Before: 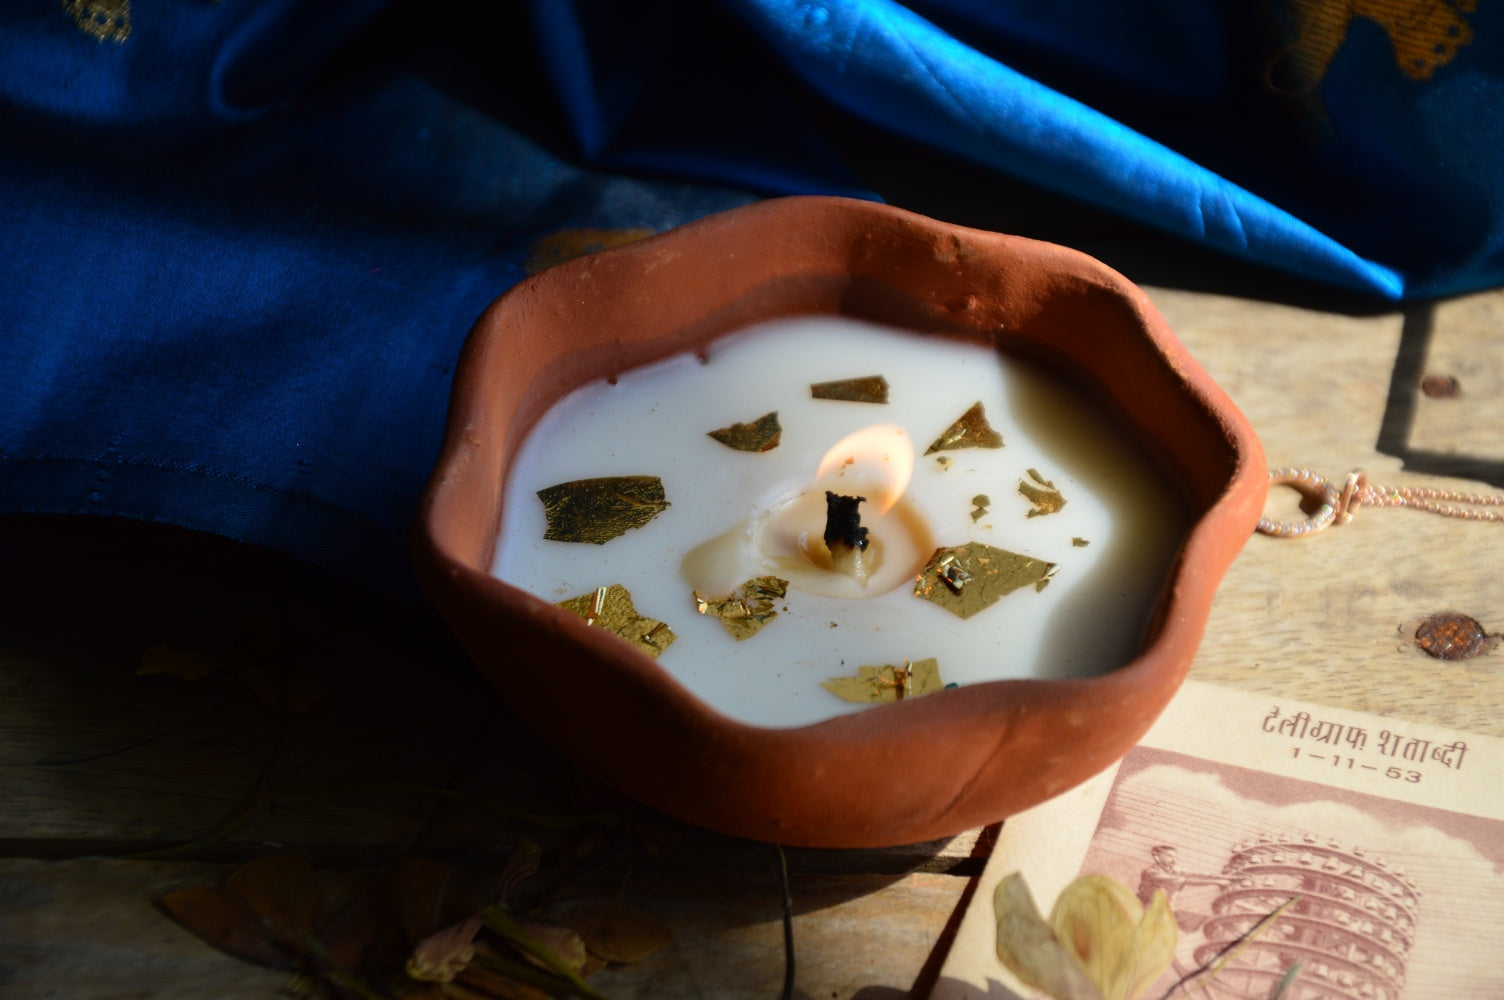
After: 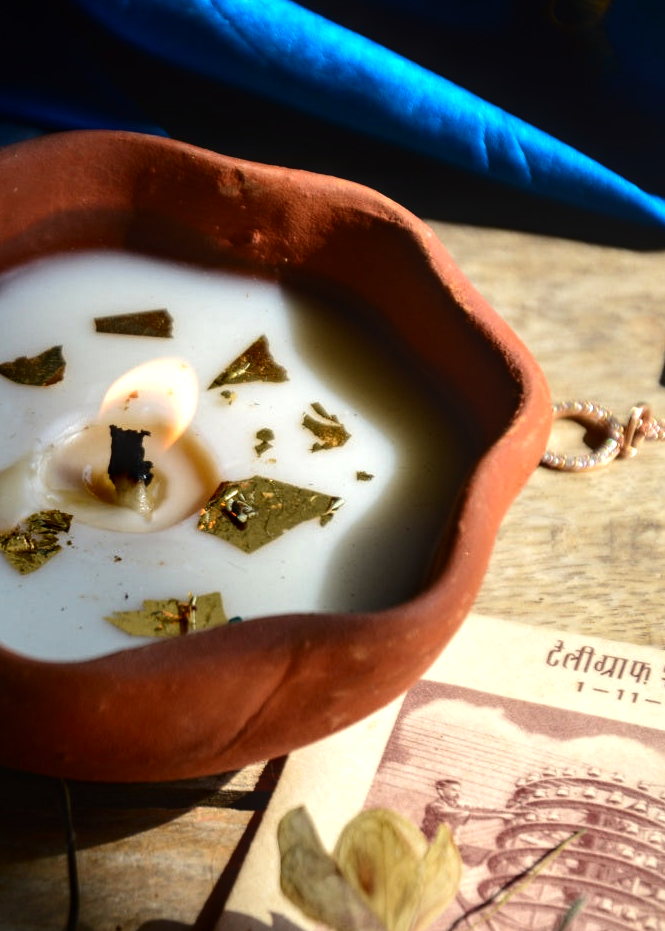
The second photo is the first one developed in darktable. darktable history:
contrast brightness saturation: contrast 0.07, brightness -0.13, saturation 0.06
tone equalizer: -8 EV -0.417 EV, -7 EV -0.389 EV, -6 EV -0.333 EV, -5 EV -0.222 EV, -3 EV 0.222 EV, -2 EV 0.333 EV, -1 EV 0.389 EV, +0 EV 0.417 EV, edges refinement/feathering 500, mask exposure compensation -1.57 EV, preserve details no
crop: left 47.628%, top 6.643%, right 7.874%
local contrast: on, module defaults
exposure: black level correction -0.003, exposure 0.04 EV, compensate highlight preservation false
